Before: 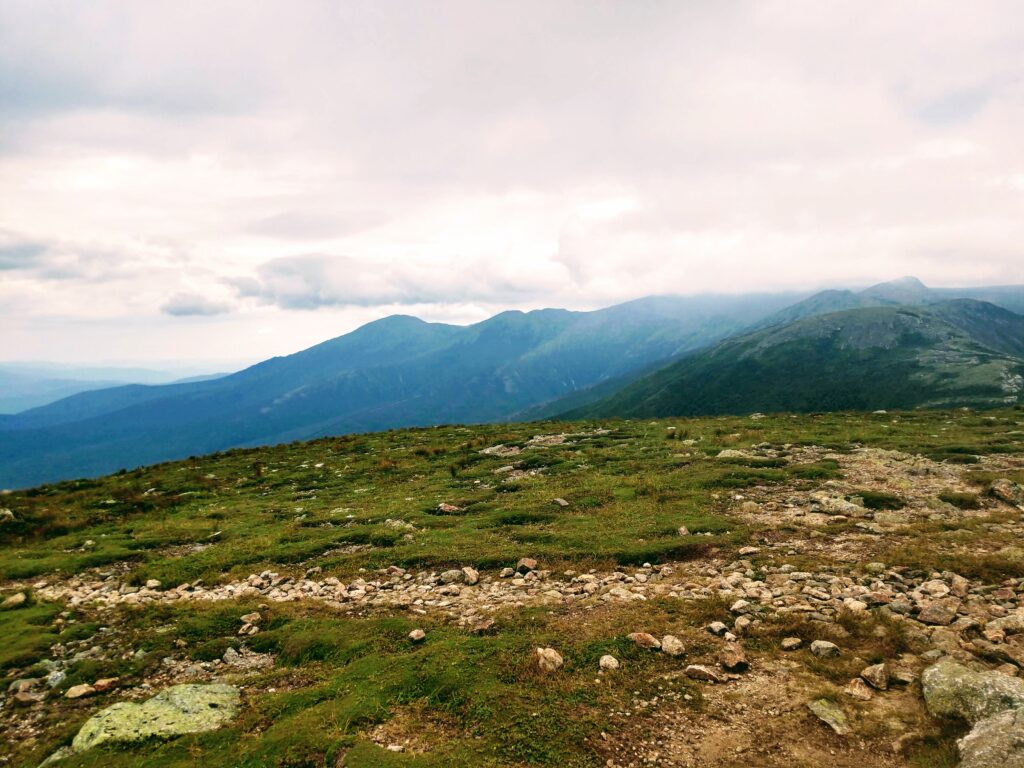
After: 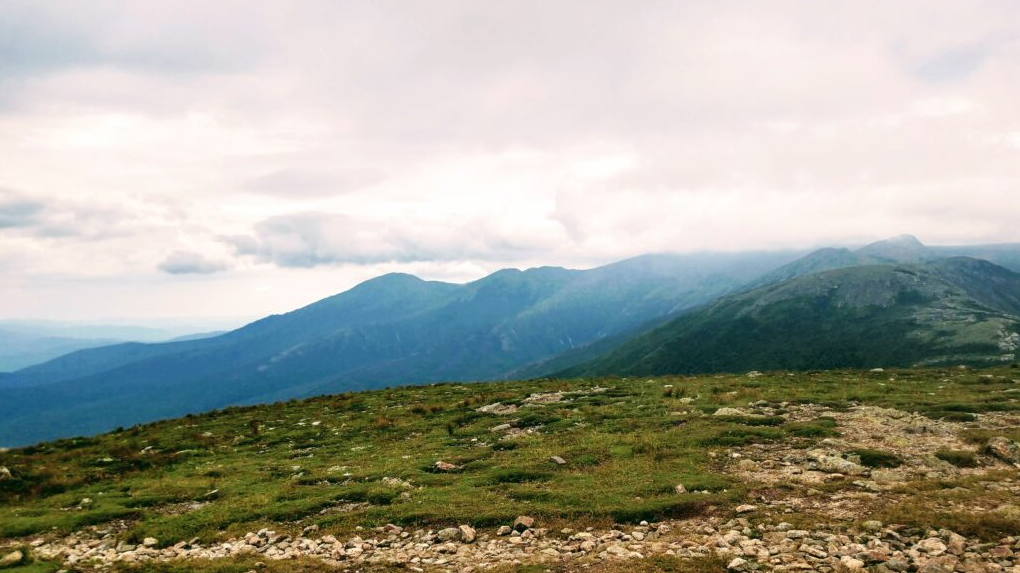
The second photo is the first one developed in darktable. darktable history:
crop: left 0.387%, top 5.469%, bottom 19.809%
contrast brightness saturation: saturation -0.05
